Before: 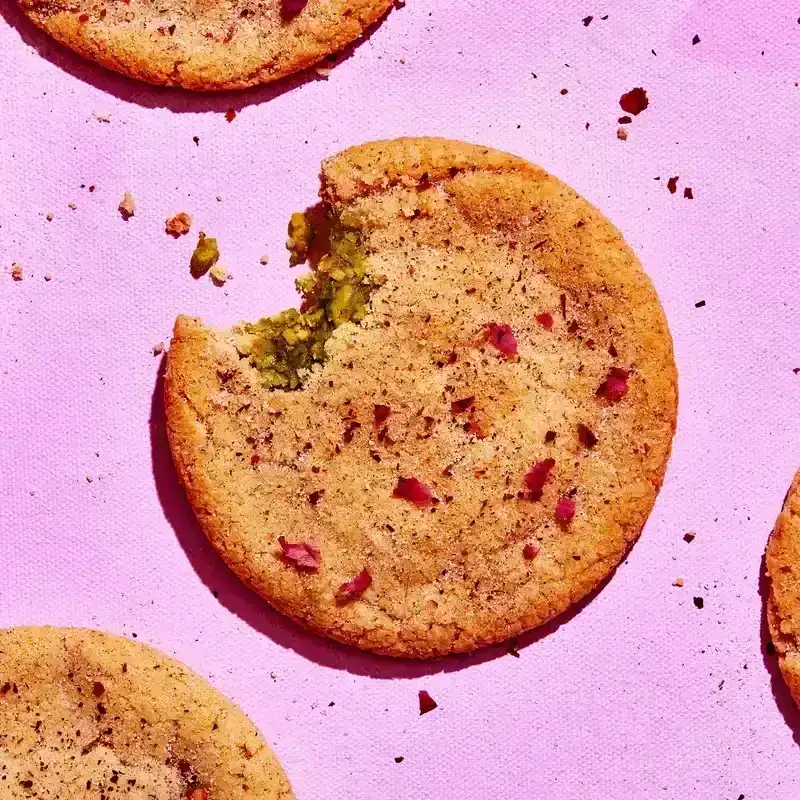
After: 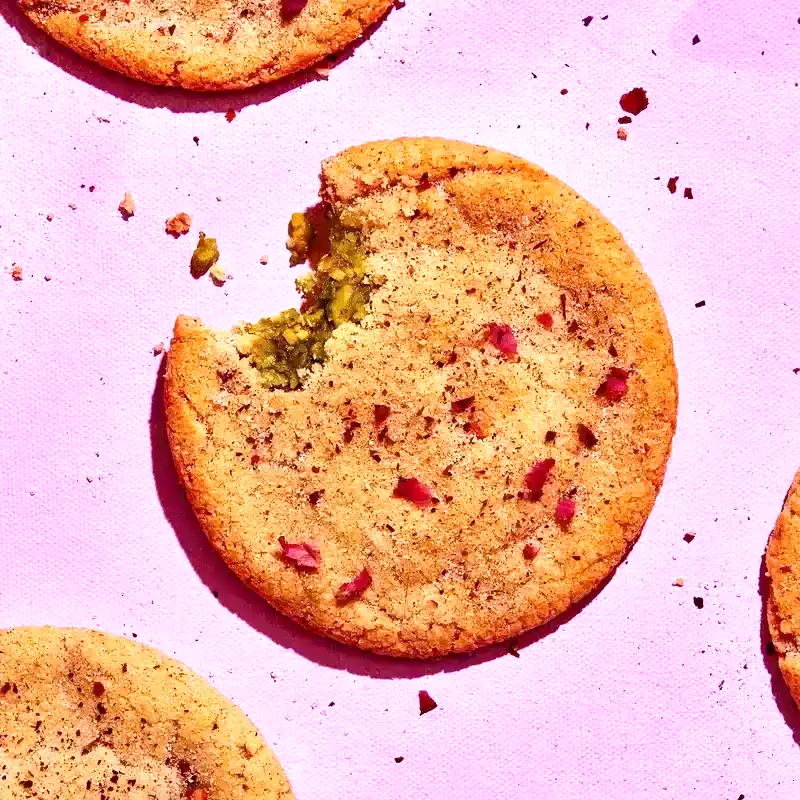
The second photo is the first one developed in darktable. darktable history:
exposure: black level correction 0.001, exposure 0.5 EV, compensate exposure bias true, compensate highlight preservation false
local contrast: mode bilateral grid, contrast 10, coarseness 25, detail 115%, midtone range 0.2
